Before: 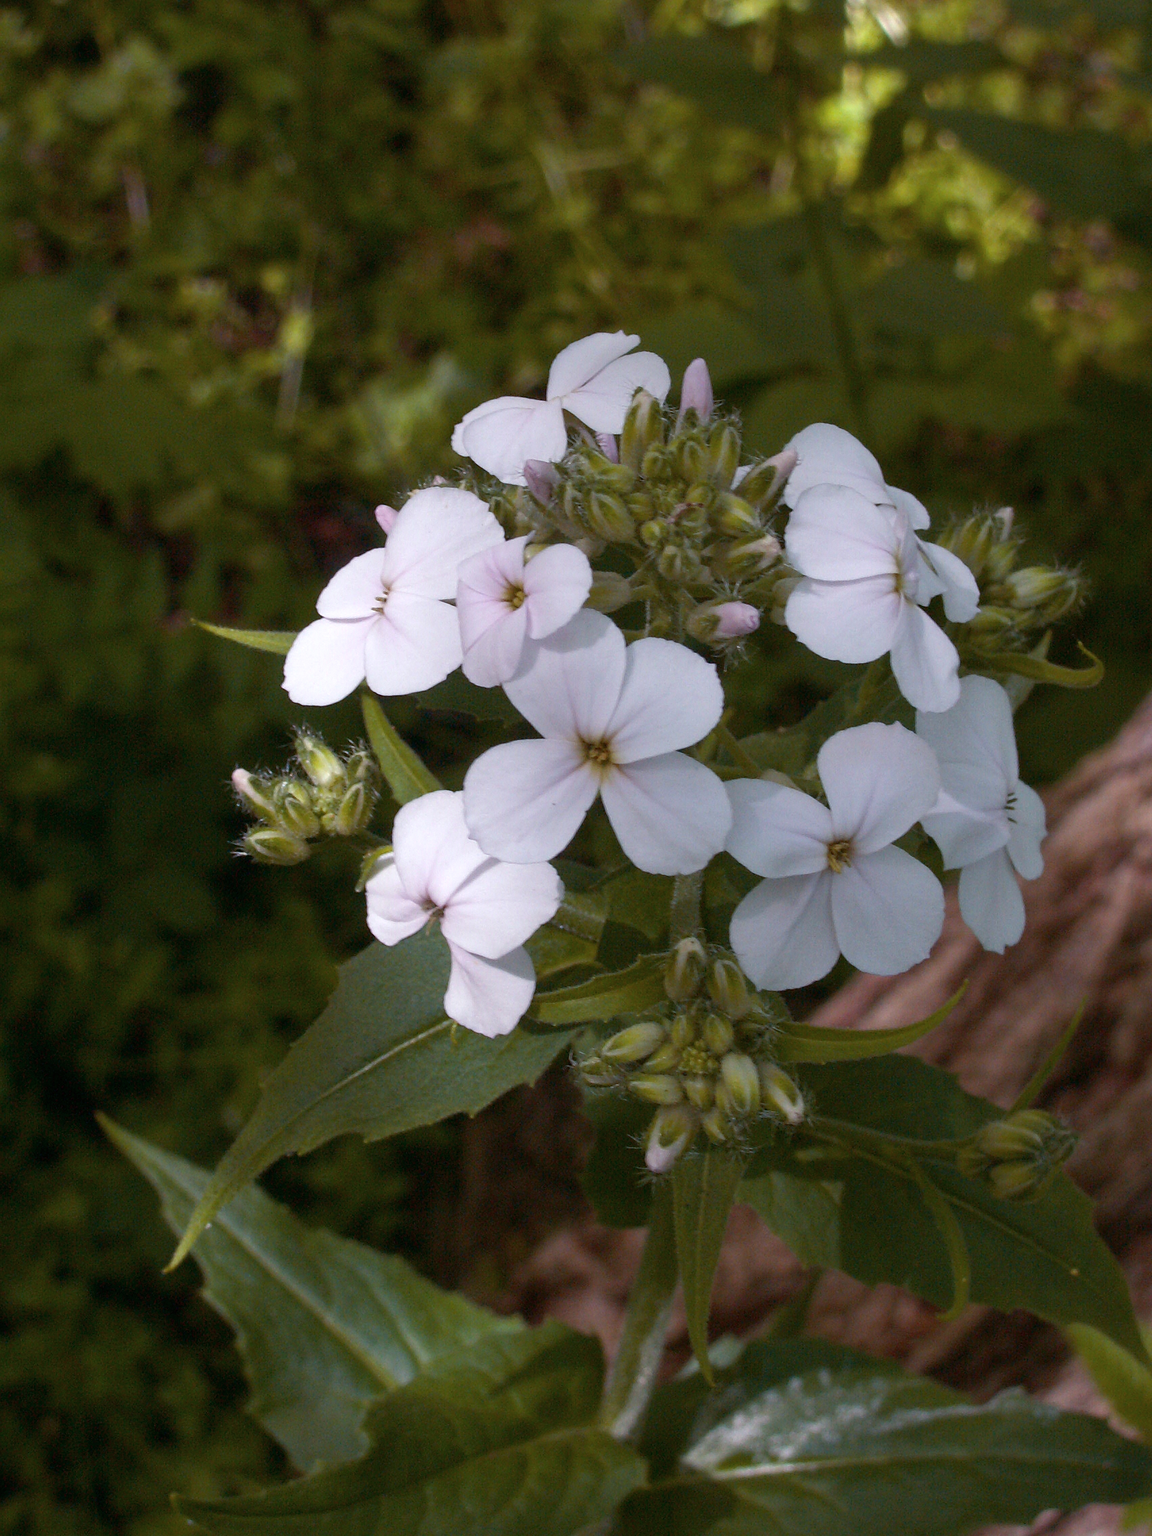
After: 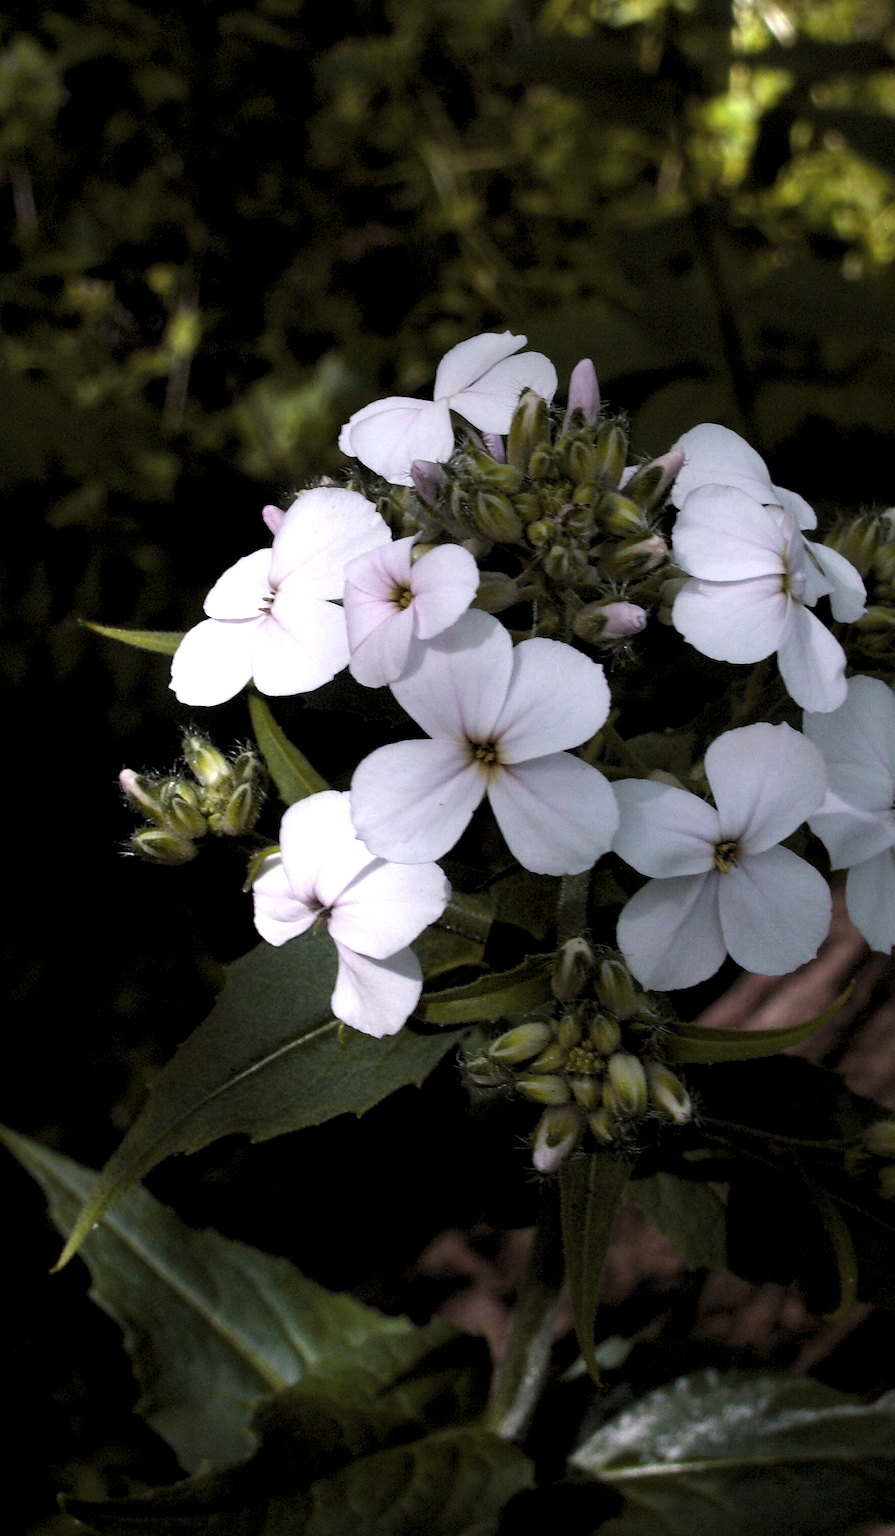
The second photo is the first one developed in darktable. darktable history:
levels: black 0.038%, levels [0.182, 0.542, 0.902]
crop: left 9.853%, right 12.443%
